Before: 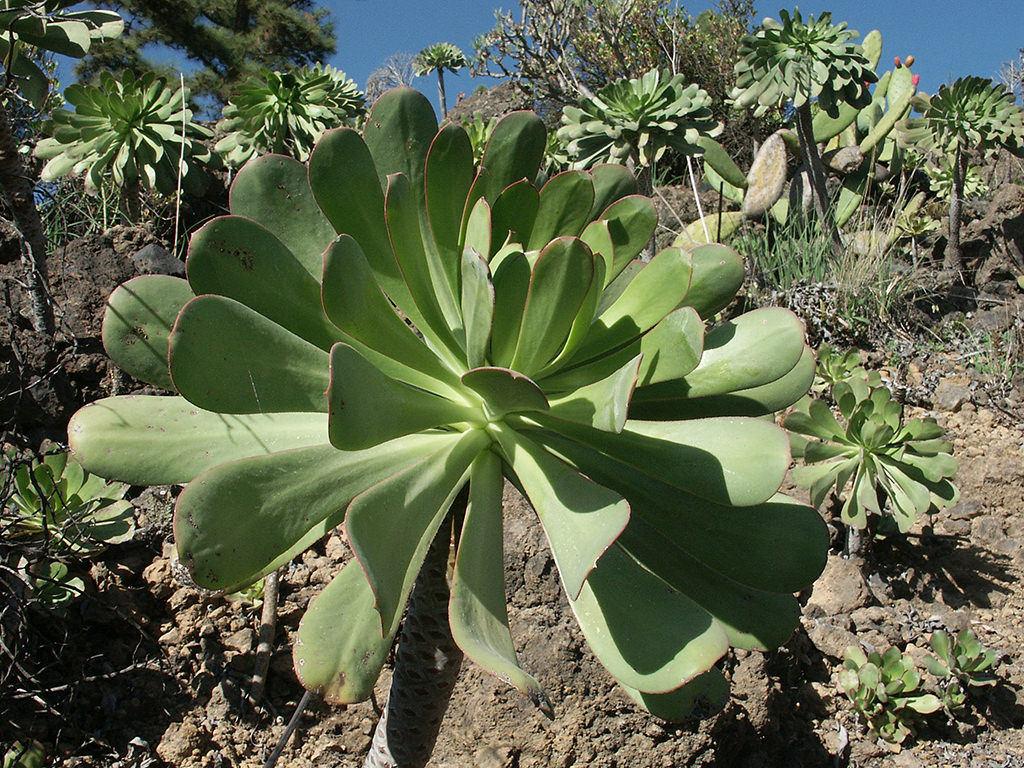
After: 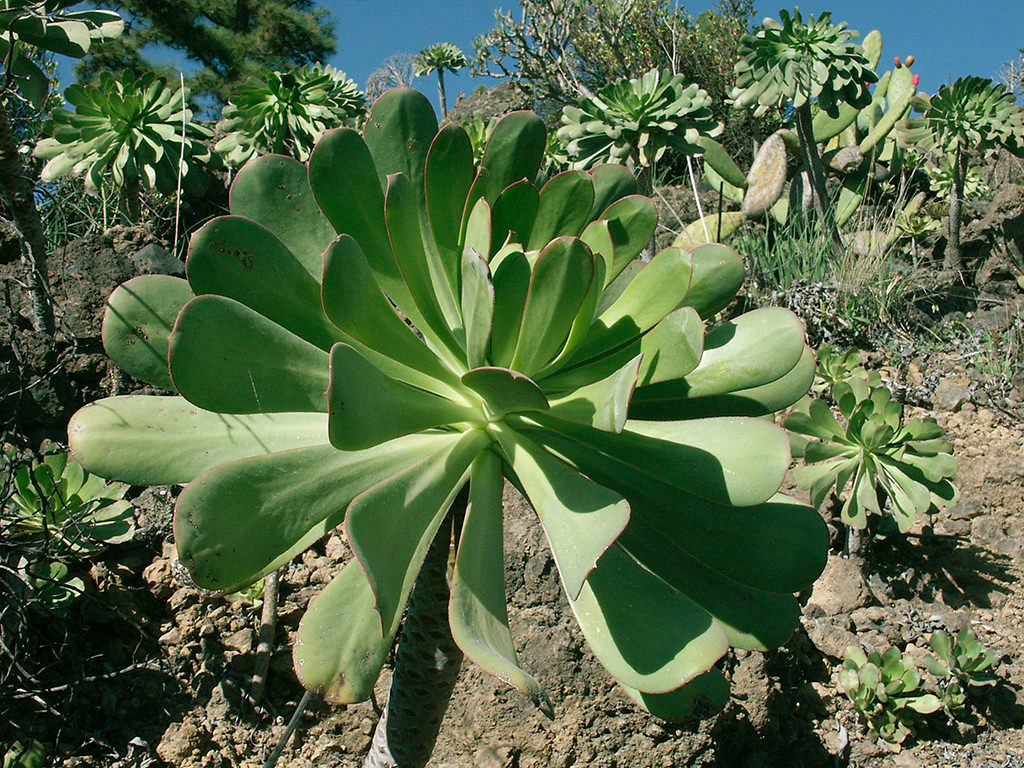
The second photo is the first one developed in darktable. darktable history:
color balance rgb: shadows lift › chroma 11.508%, shadows lift › hue 134.14°, perceptual saturation grading › global saturation 0.12%, global vibrance 14.202%
